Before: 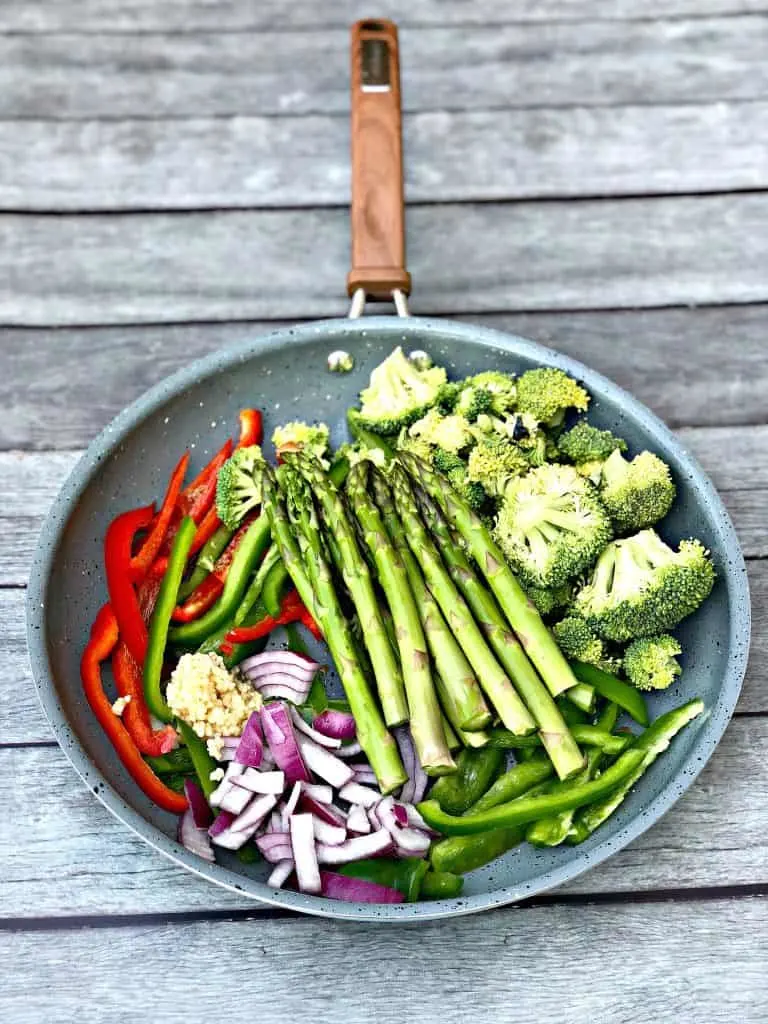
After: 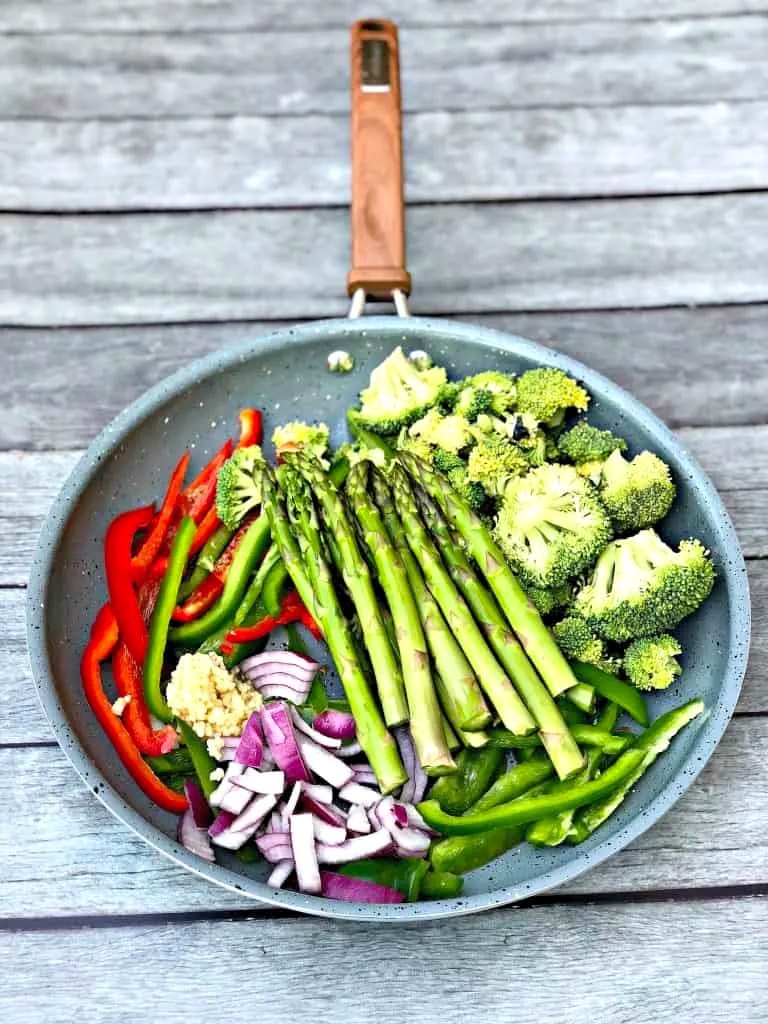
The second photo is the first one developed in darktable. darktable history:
contrast brightness saturation: contrast 0.072, brightness 0.079, saturation 0.175
levels: white 99.92%, levels [0.026, 0.507, 0.987]
